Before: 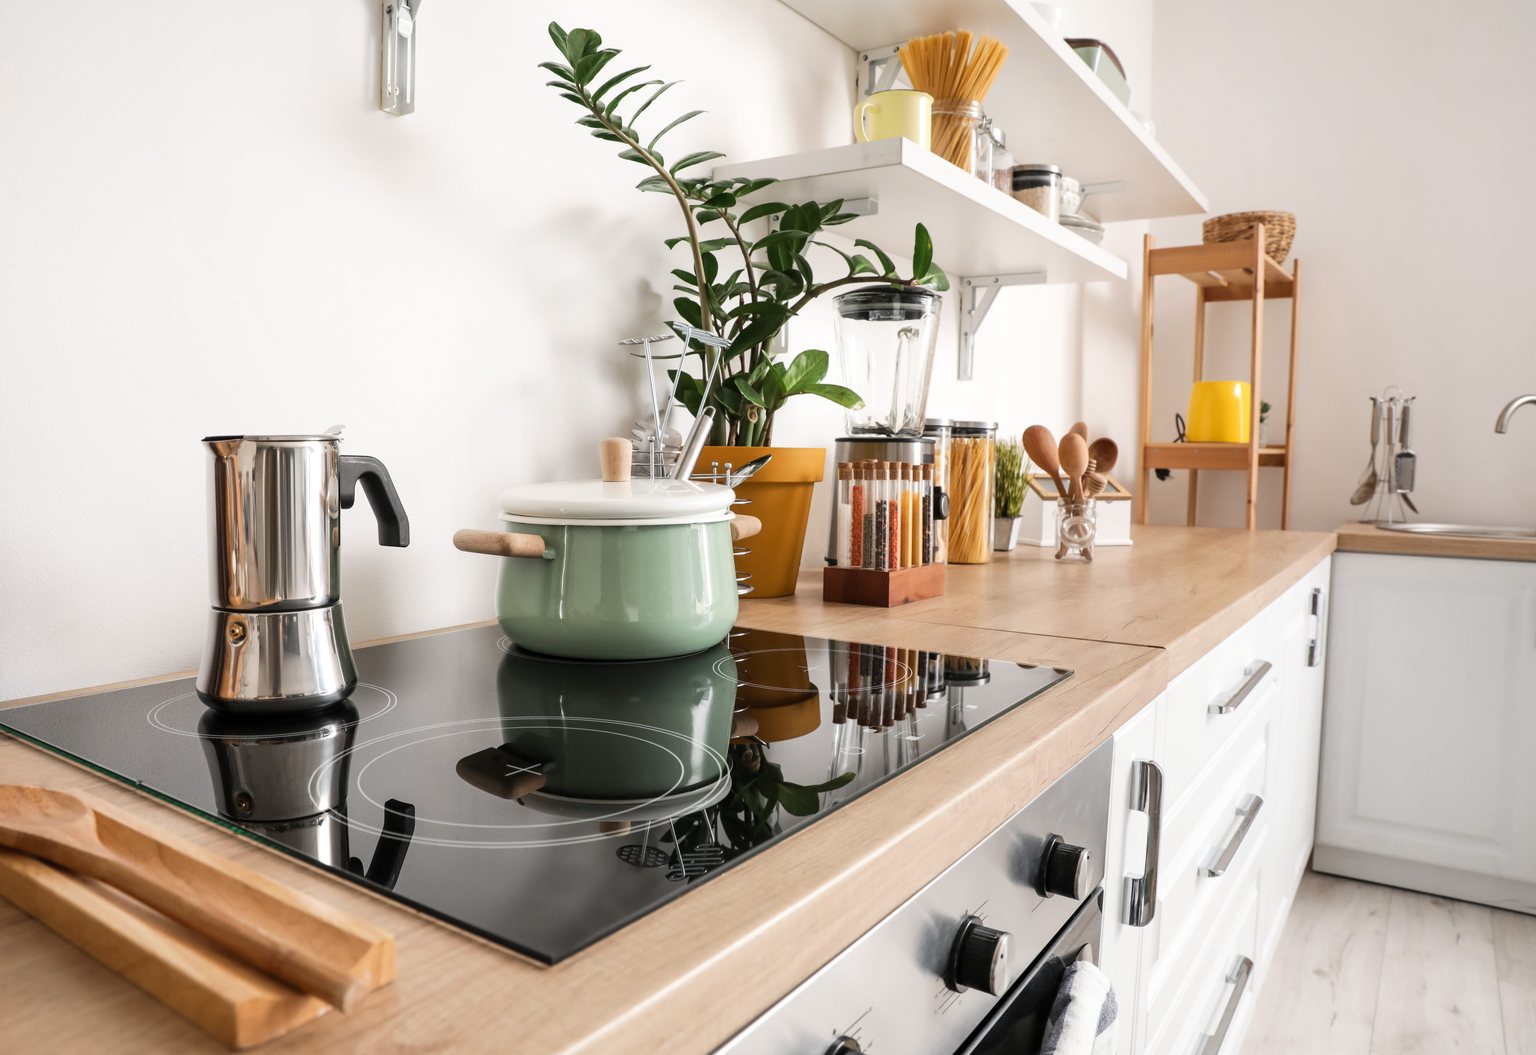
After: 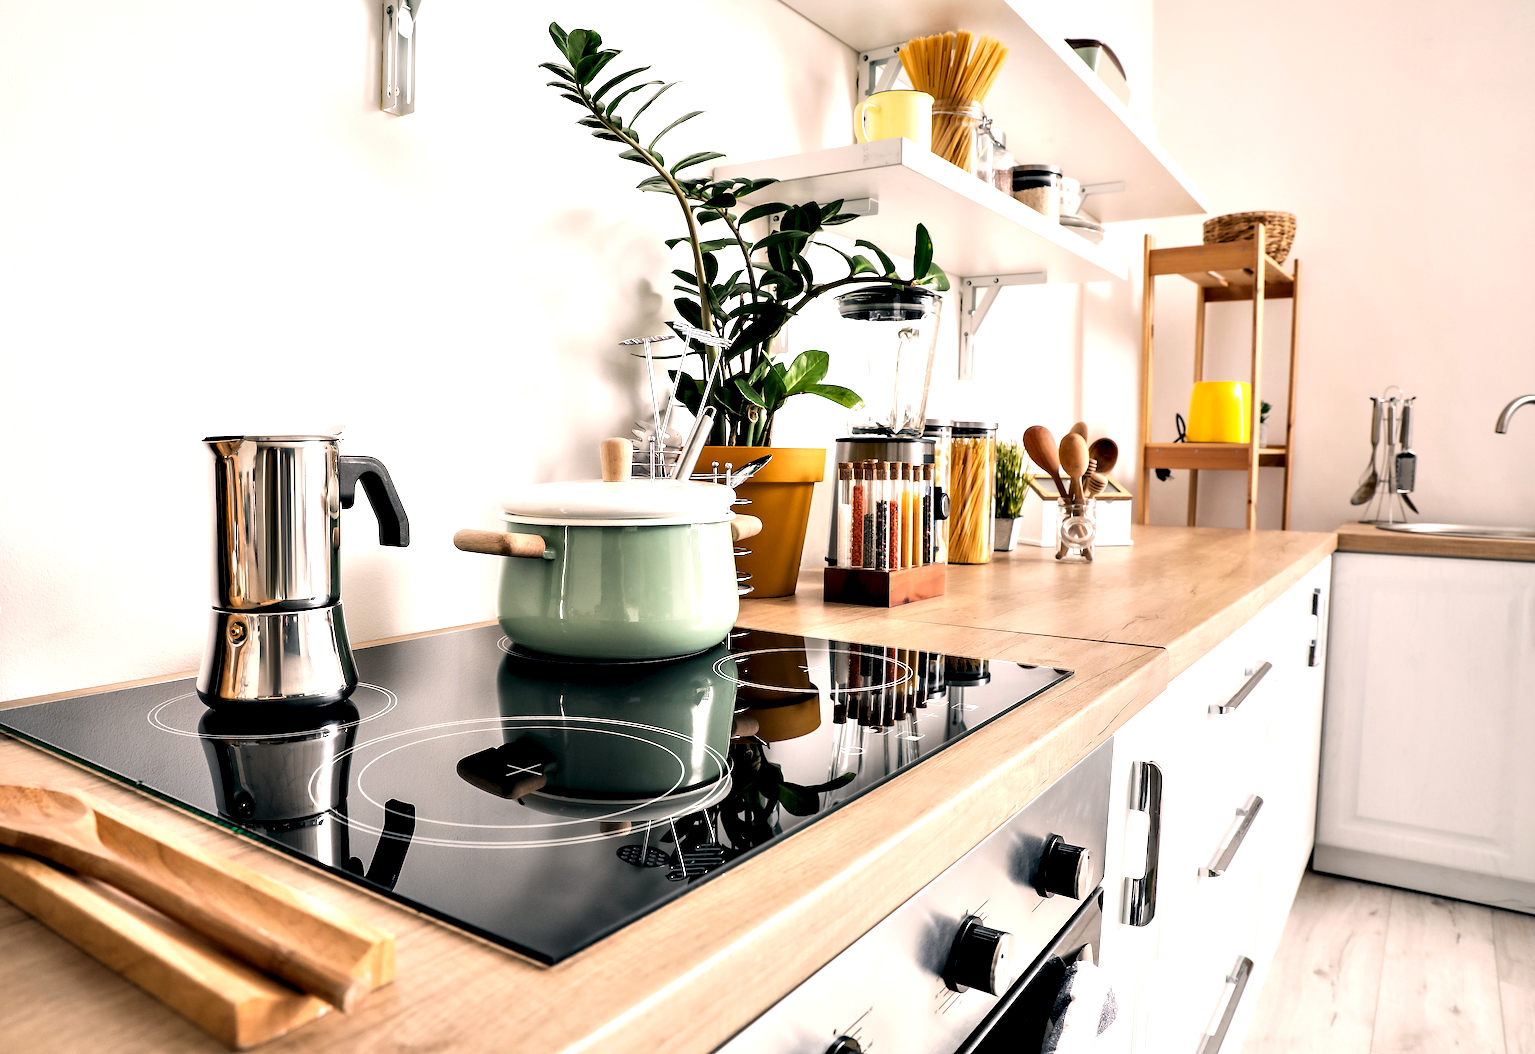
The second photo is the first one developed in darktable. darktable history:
sharpen: radius 1.41, amount 1.259, threshold 0.748
tone equalizer: -8 EV -0.416 EV, -7 EV -0.368 EV, -6 EV -0.348 EV, -5 EV -0.212 EV, -3 EV 0.189 EV, -2 EV 0.31 EV, -1 EV 0.384 EV, +0 EV 0.431 EV
color correction: highlights a* 5.47, highlights b* 5.33, shadows a* -4.77, shadows b* -5.21
contrast equalizer: octaves 7, y [[0.6 ×6], [0.55 ×6], [0 ×6], [0 ×6], [0 ×6]]
